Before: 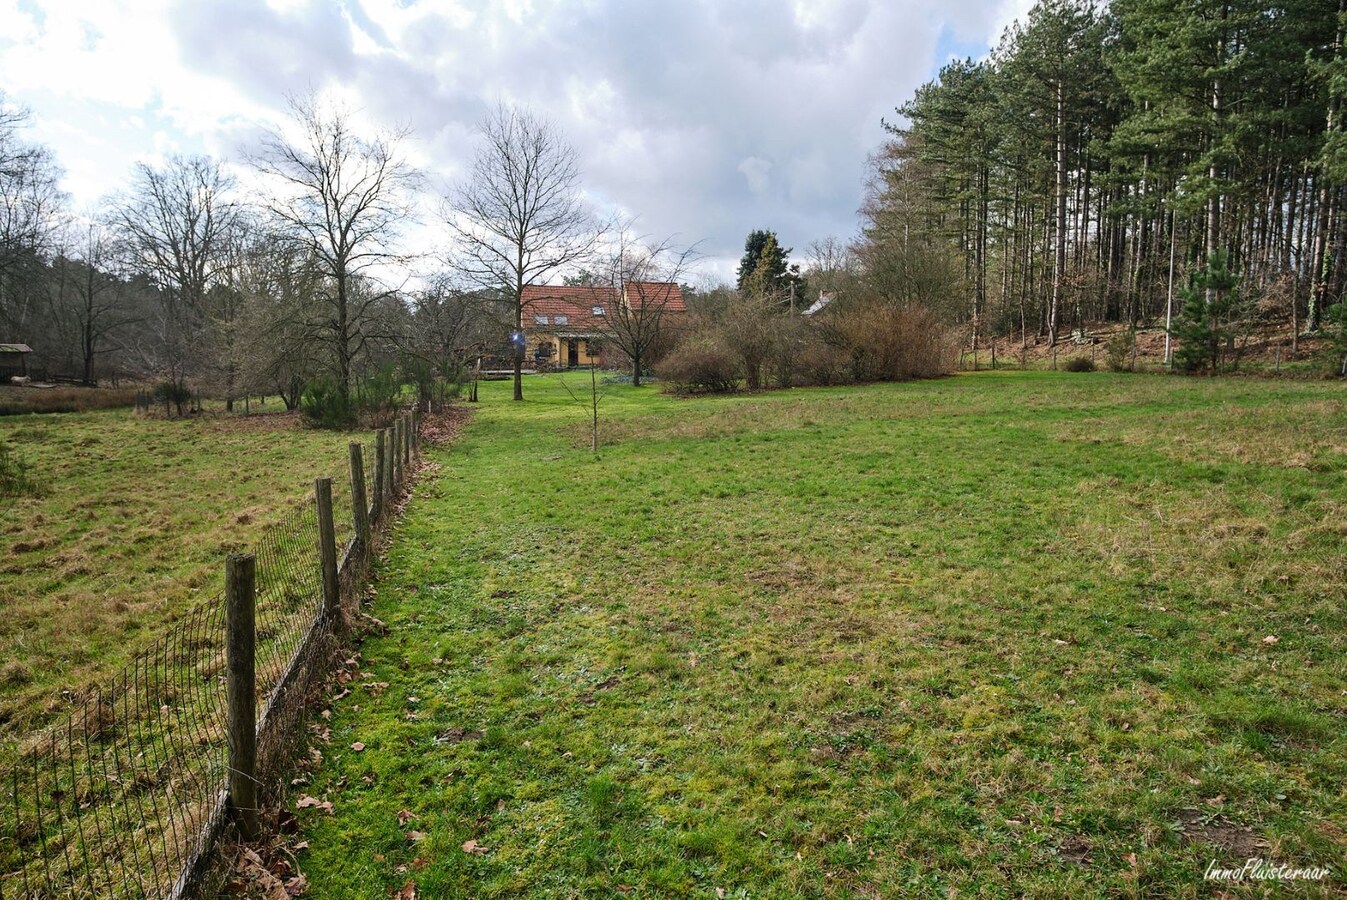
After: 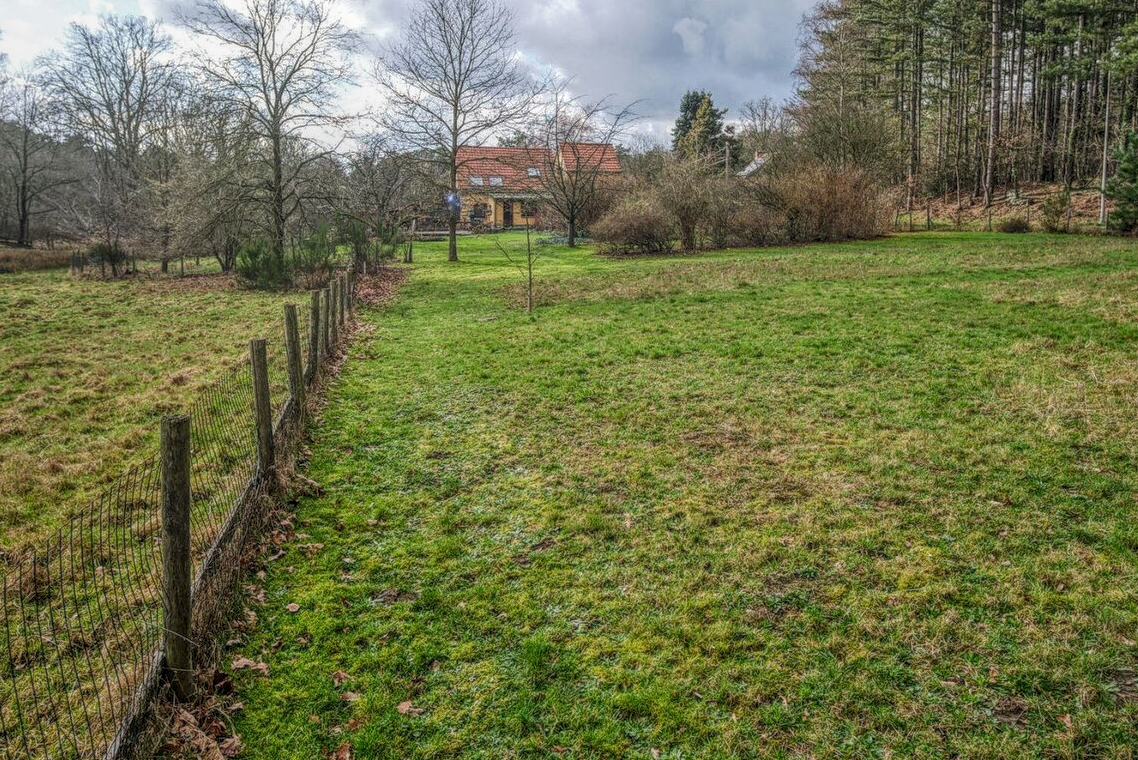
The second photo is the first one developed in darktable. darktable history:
crop and rotate: left 4.842%, top 15.51%, right 10.668%
local contrast: highlights 20%, shadows 30%, detail 200%, midtone range 0.2
